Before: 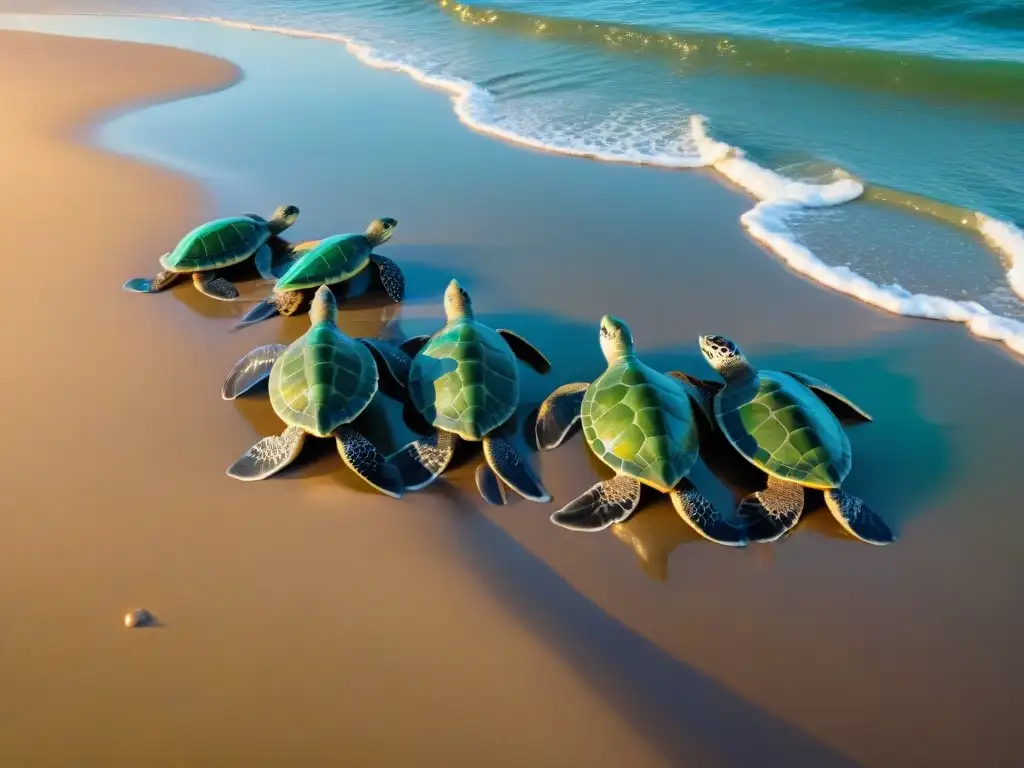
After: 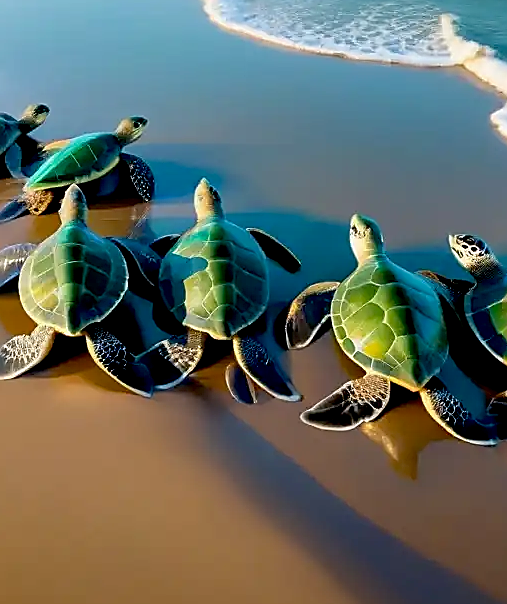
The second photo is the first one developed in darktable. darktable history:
sharpen: radius 1.418, amount 1.268, threshold 0.635
exposure: black level correction 0.016, exposure -0.007 EV, compensate exposure bias true, compensate highlight preservation false
crop and rotate: angle 0.012°, left 24.464%, top 13.169%, right 25.915%, bottom 8.055%
